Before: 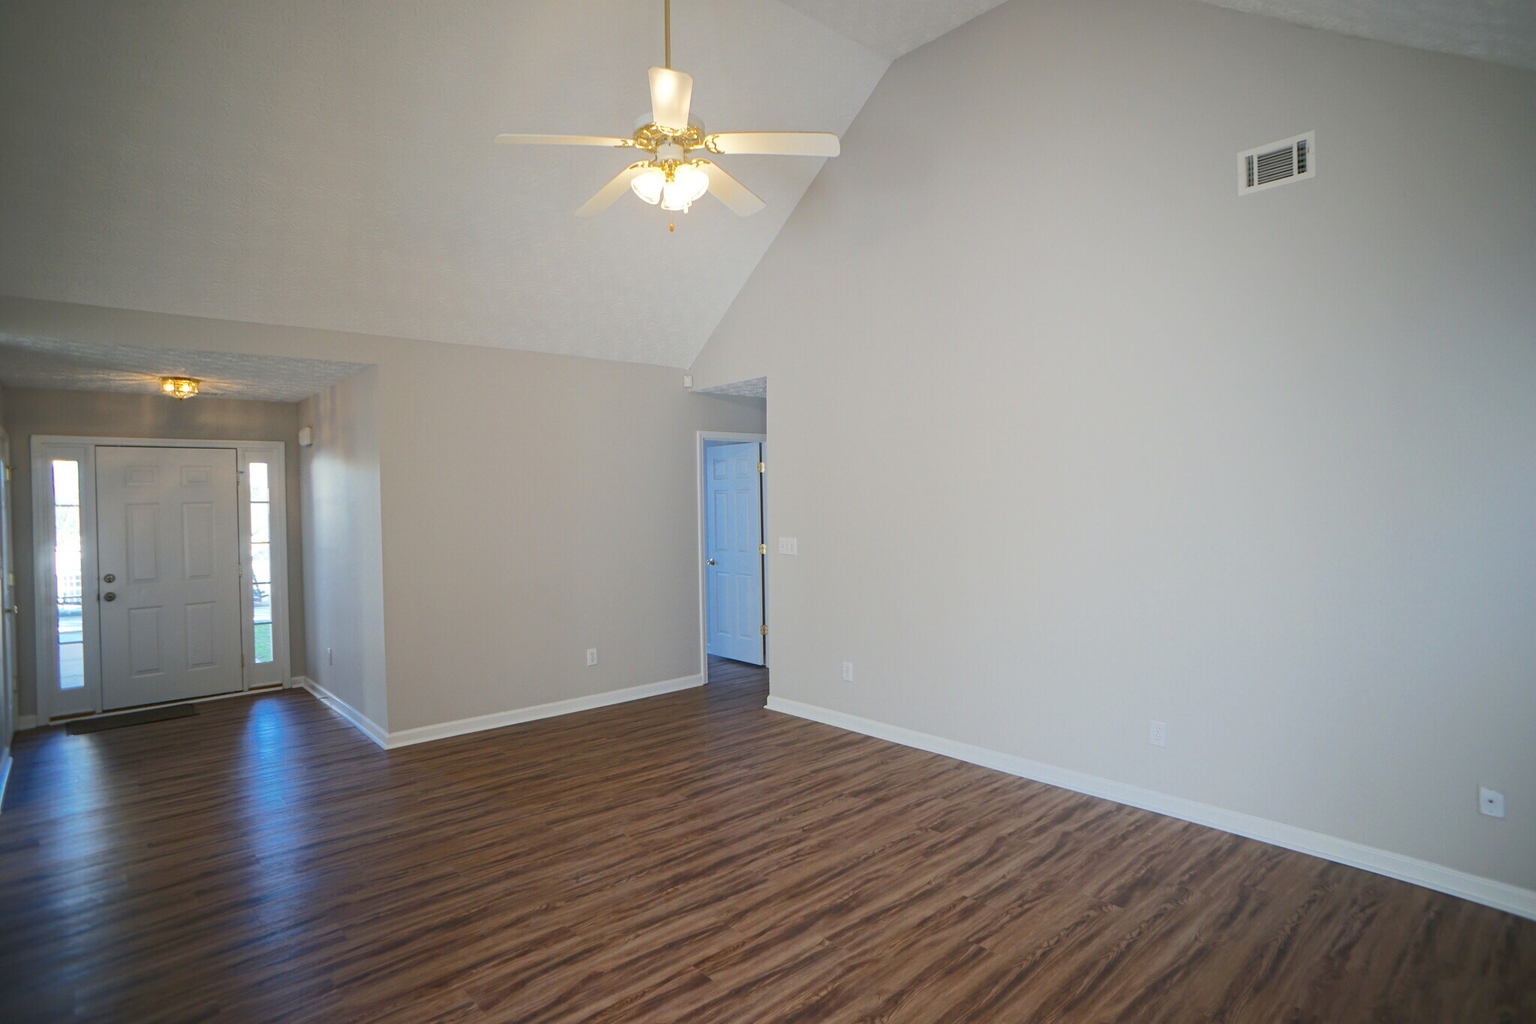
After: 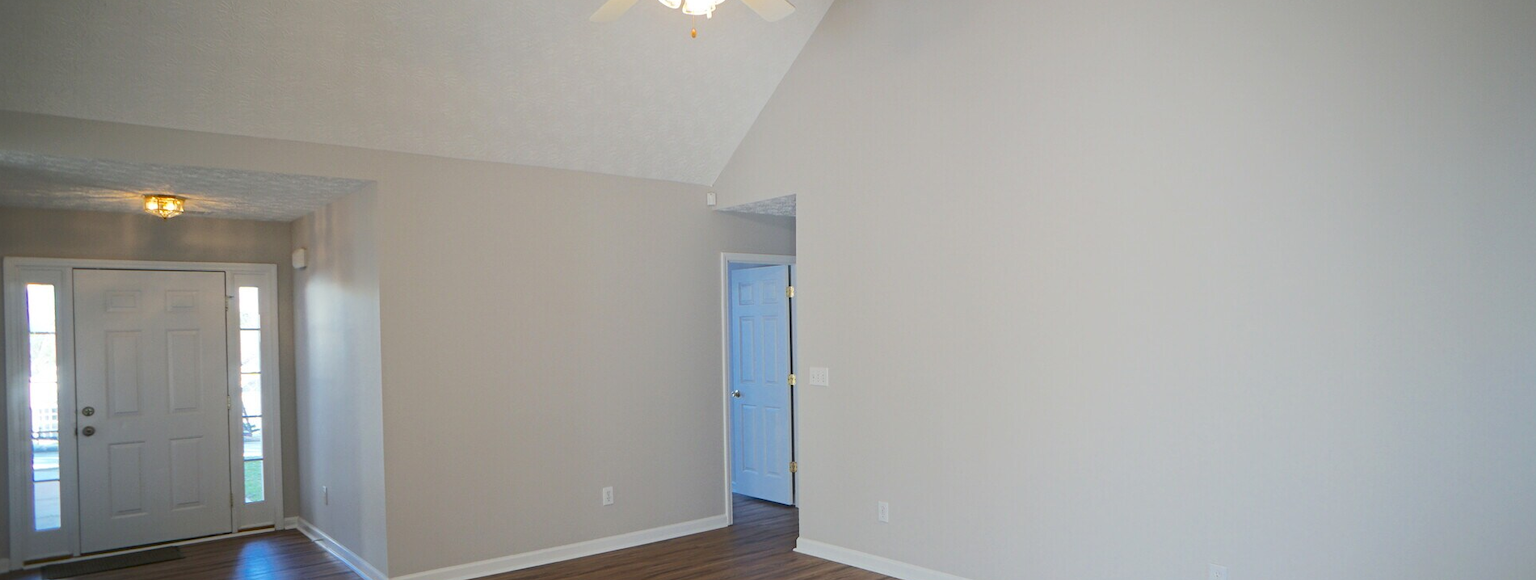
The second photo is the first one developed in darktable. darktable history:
crop: left 1.829%, top 19.228%, right 5.31%, bottom 28.05%
